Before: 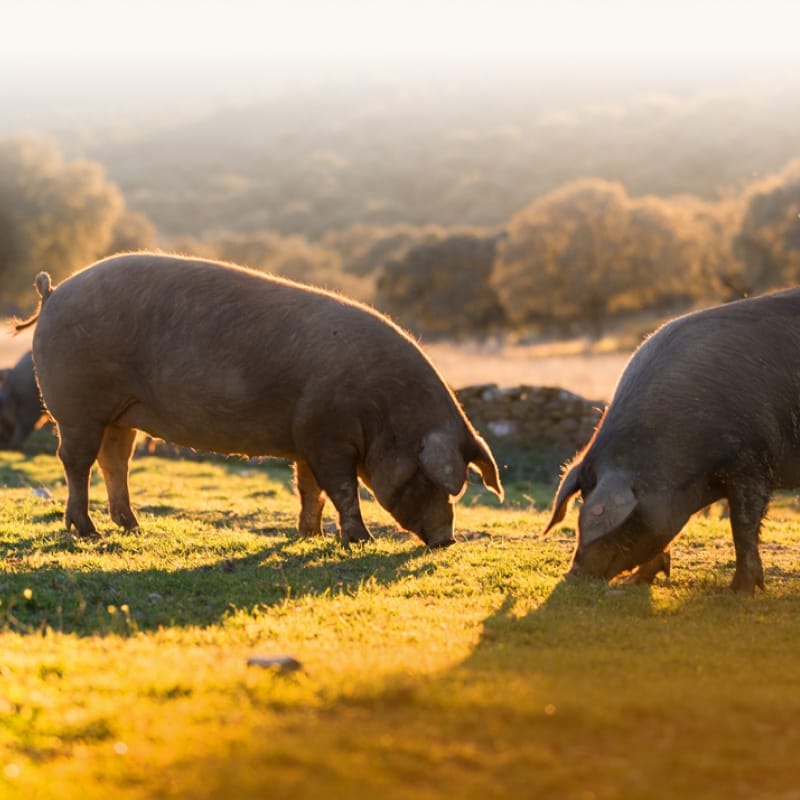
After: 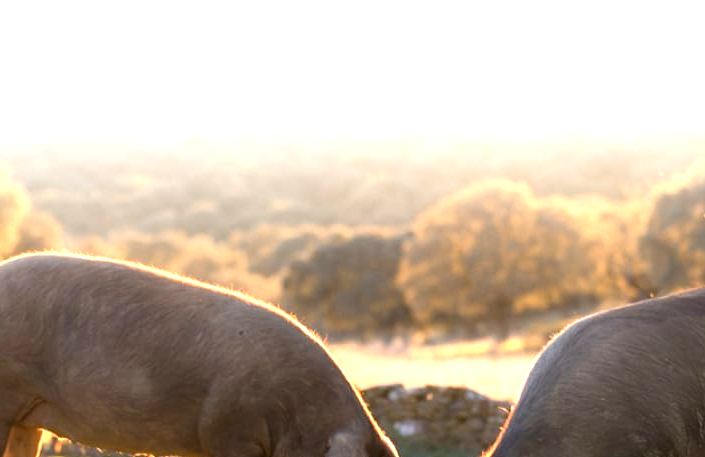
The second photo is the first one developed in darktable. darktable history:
exposure: black level correction 0, exposure 1.015 EV, compensate exposure bias true, compensate highlight preservation false
white balance: emerald 1
crop and rotate: left 11.812%, bottom 42.776%
